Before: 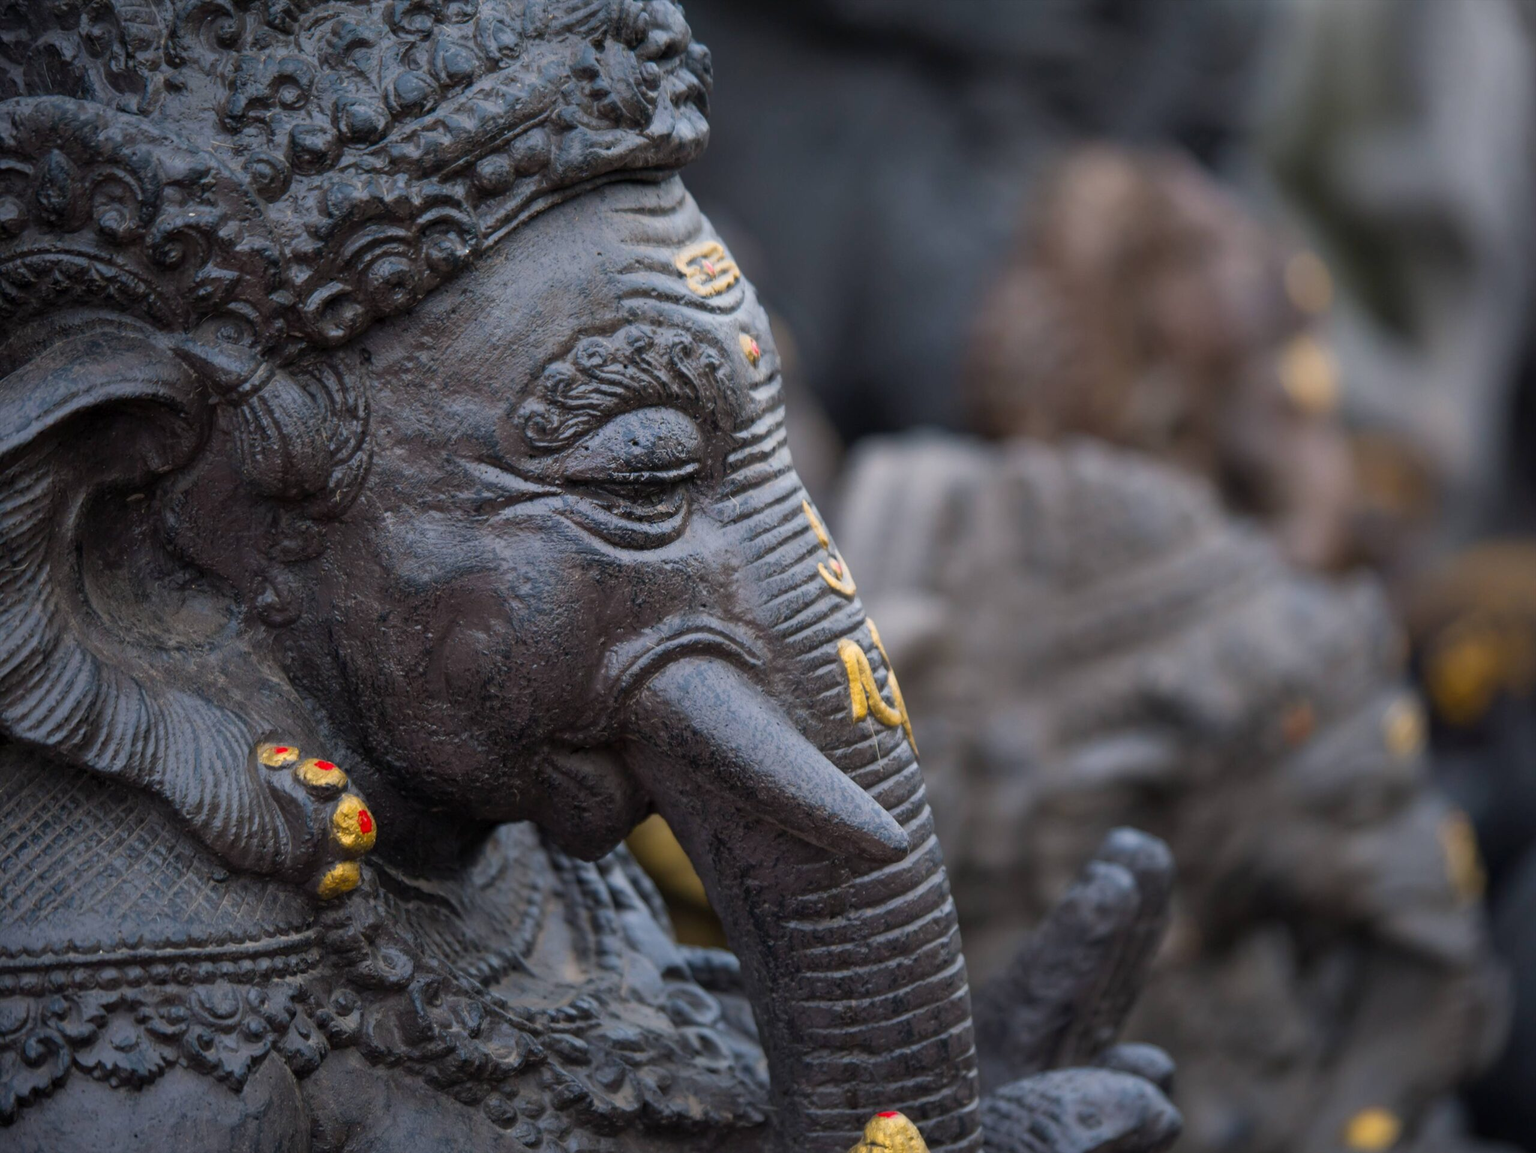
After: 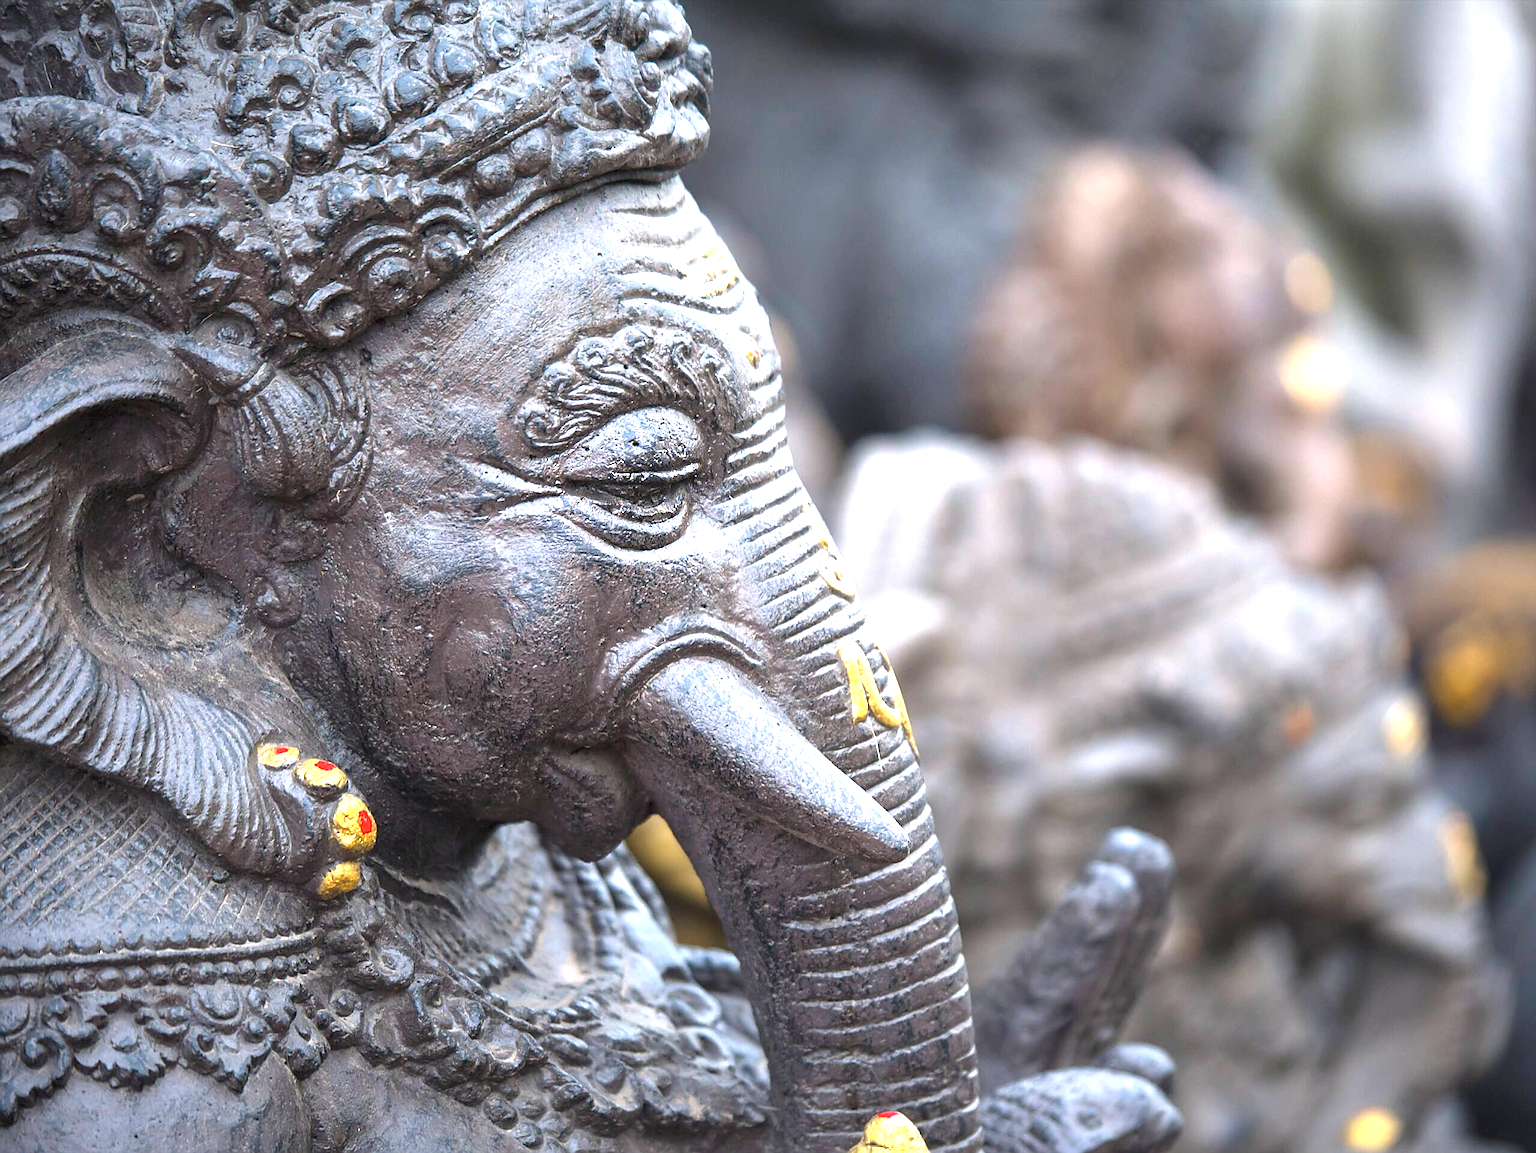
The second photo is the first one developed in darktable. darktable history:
sharpen: radius 1.384, amount 1.243, threshold 0.716
exposure: black level correction 0, exposure 2.102 EV, compensate highlight preservation false
contrast brightness saturation: contrast -0.076, brightness -0.043, saturation -0.107
